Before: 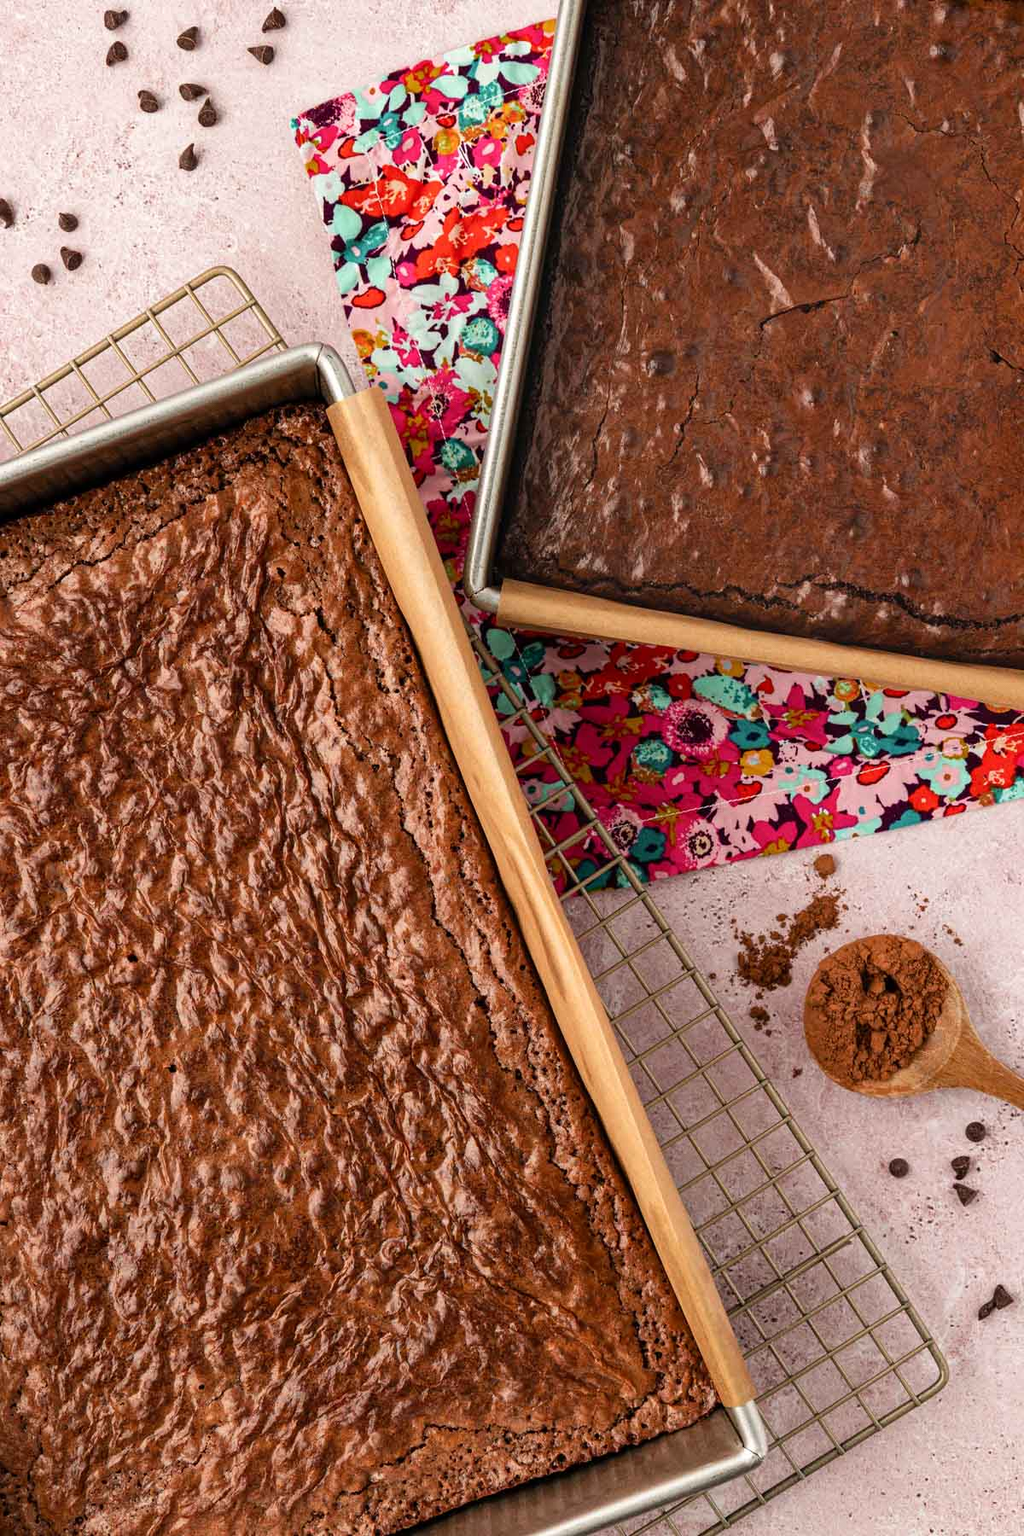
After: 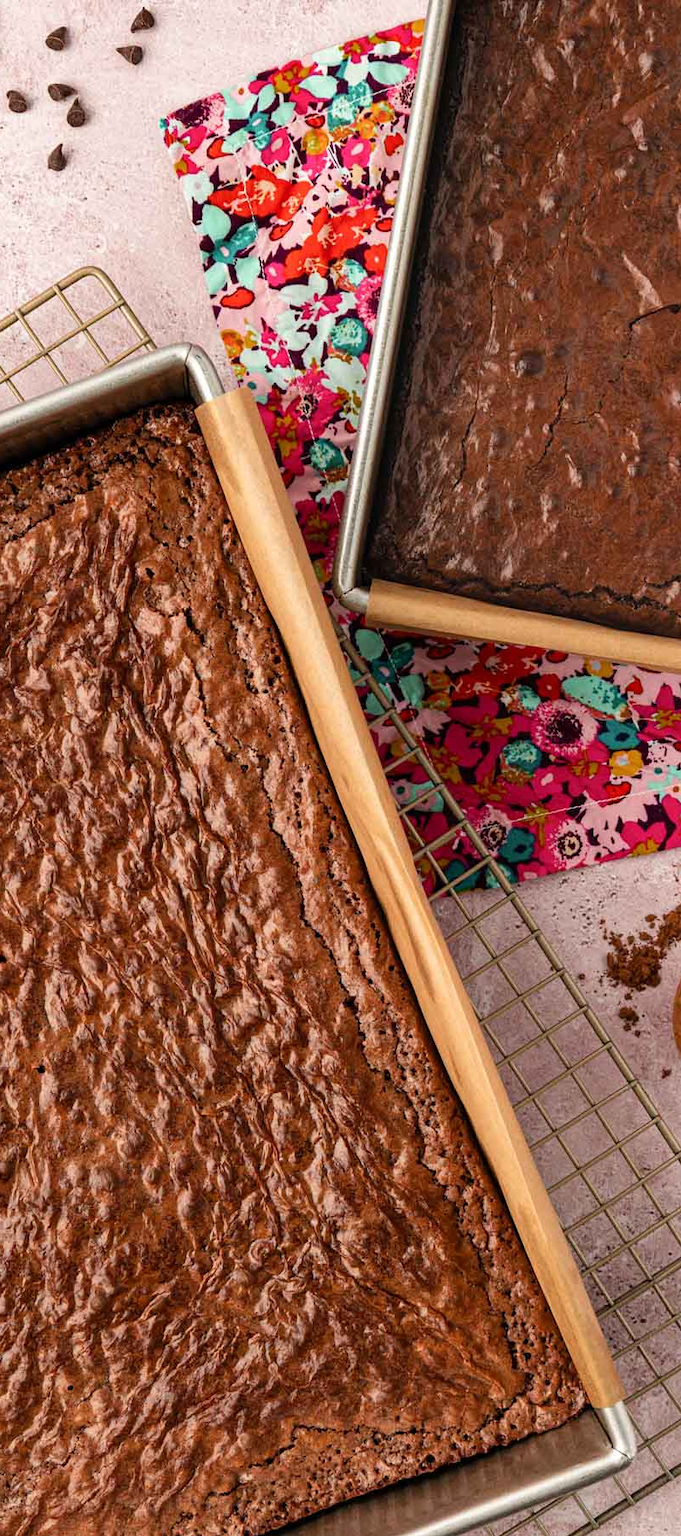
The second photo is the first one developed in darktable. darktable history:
crop and rotate: left 12.873%, right 20.544%
